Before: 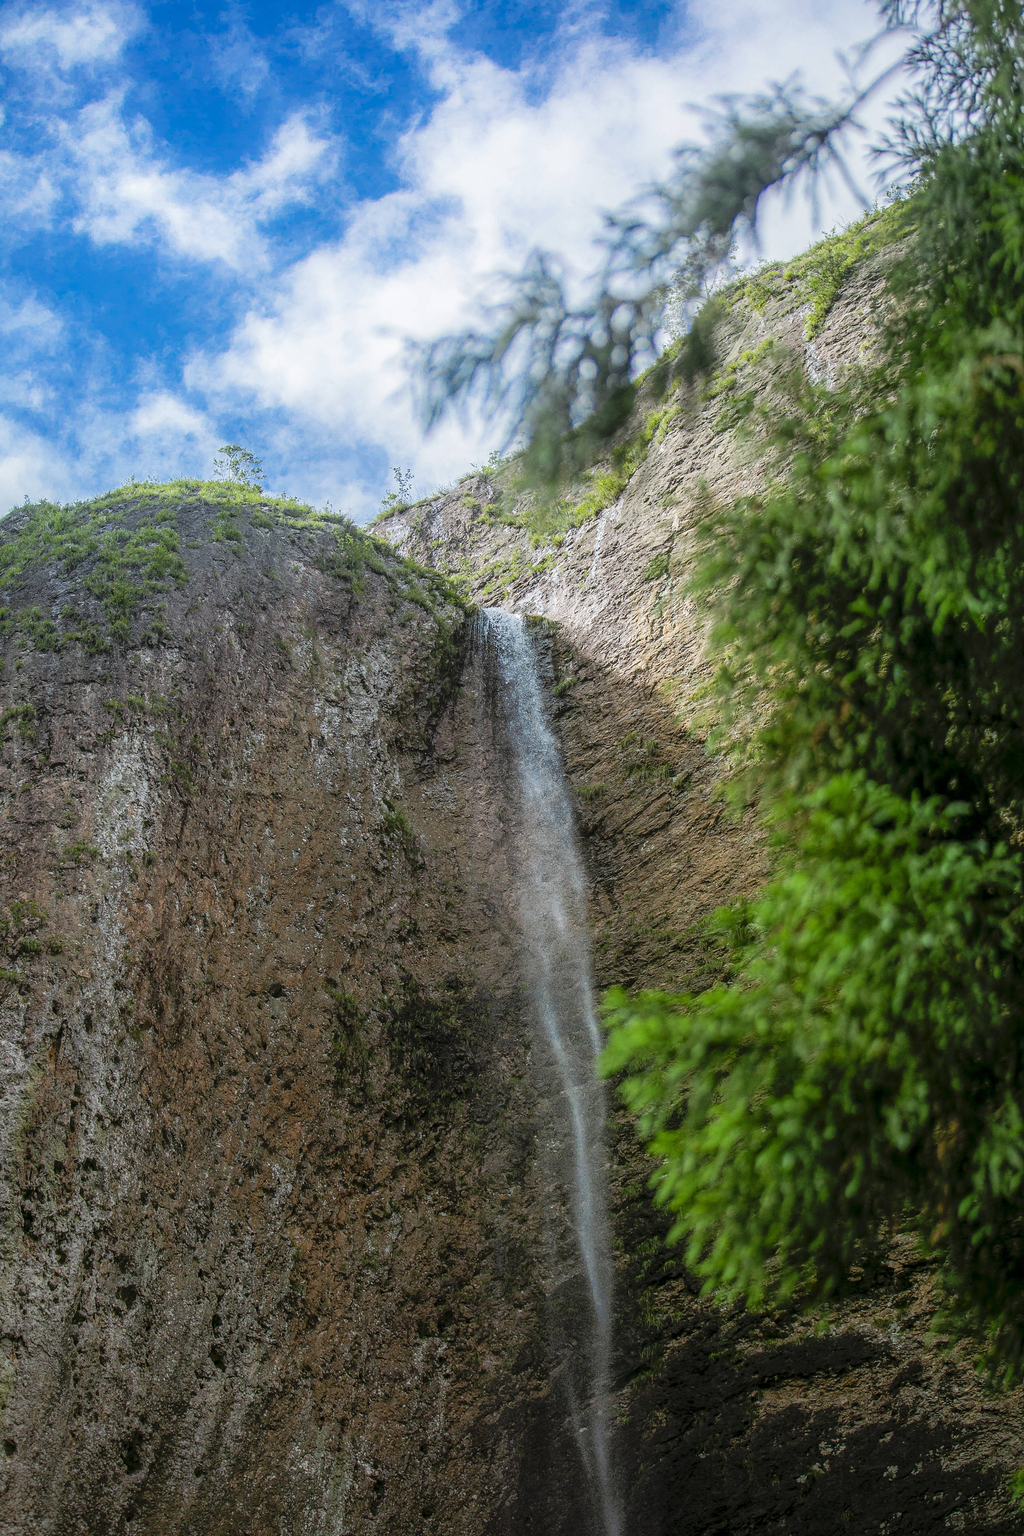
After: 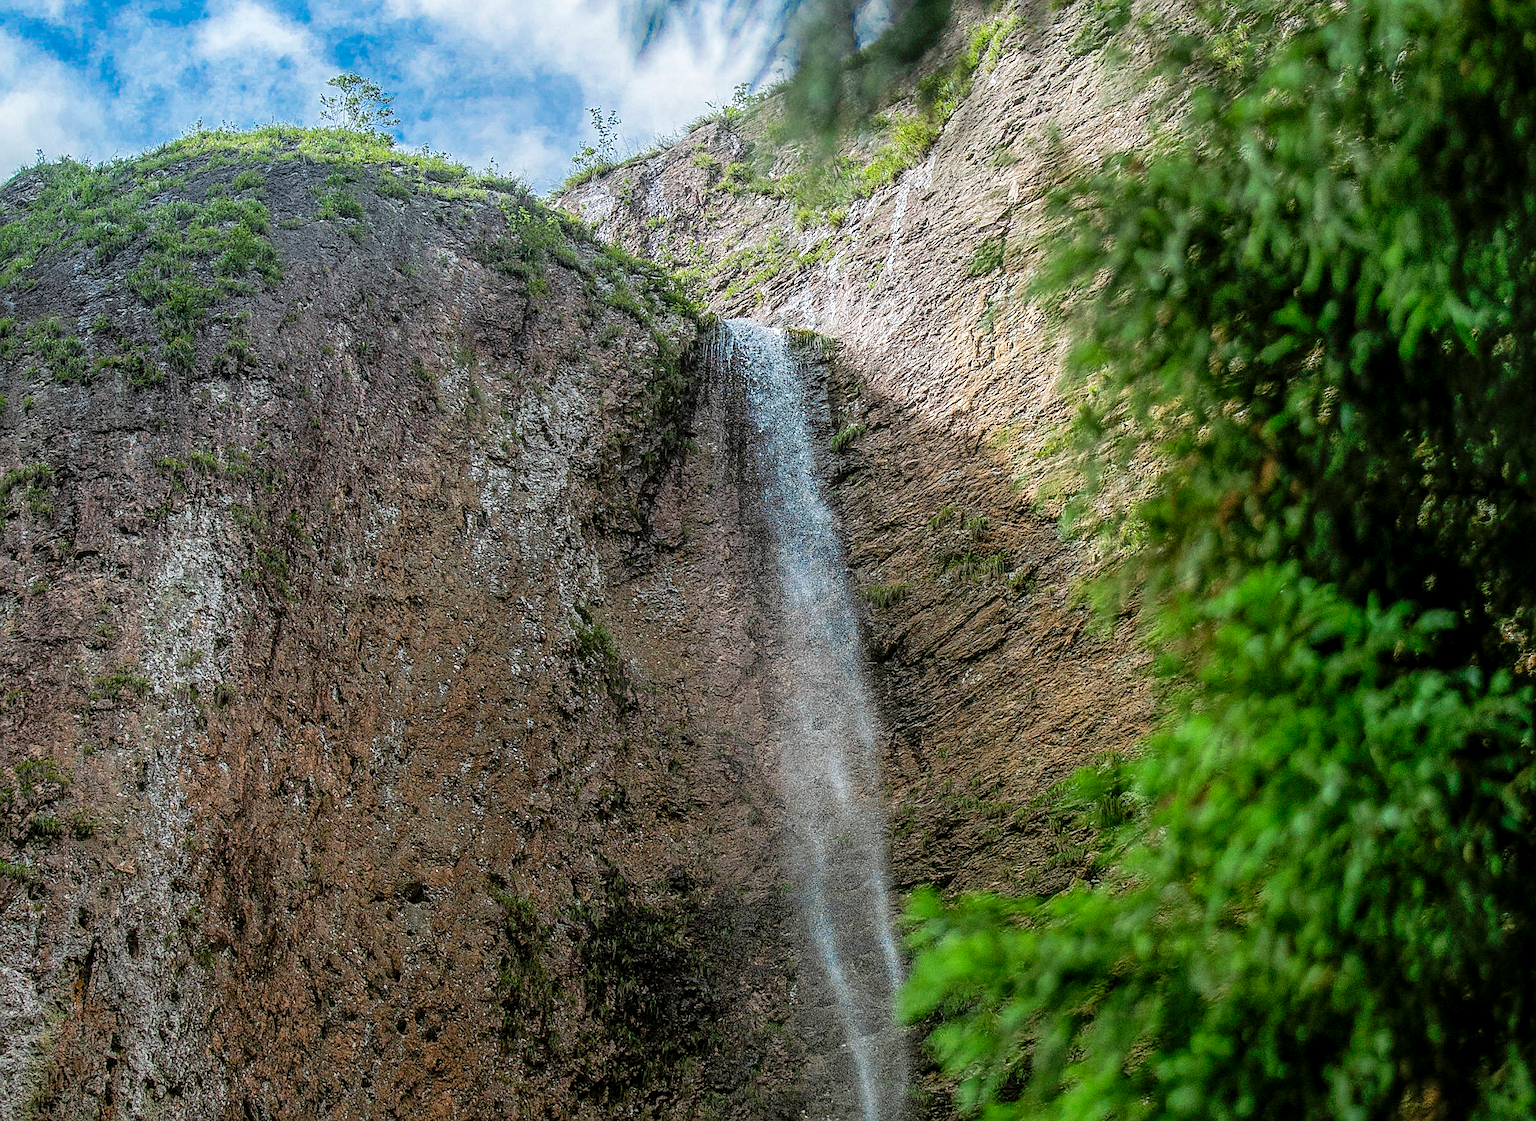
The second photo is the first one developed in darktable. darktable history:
sharpen: on, module defaults
crop and rotate: top 25.764%, bottom 25.568%
local contrast: on, module defaults
